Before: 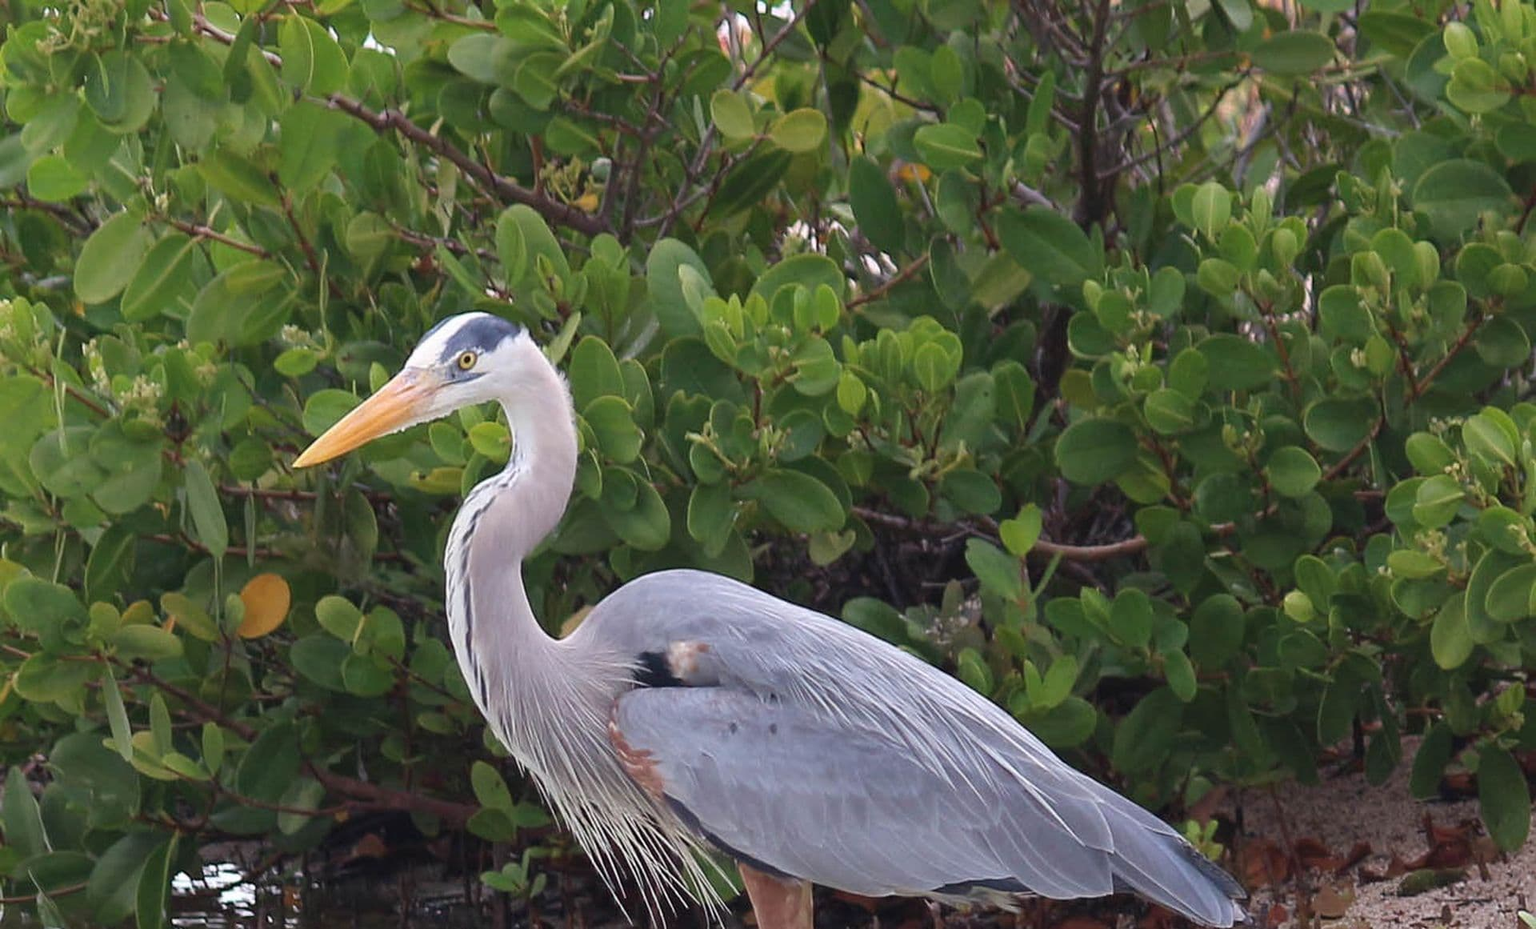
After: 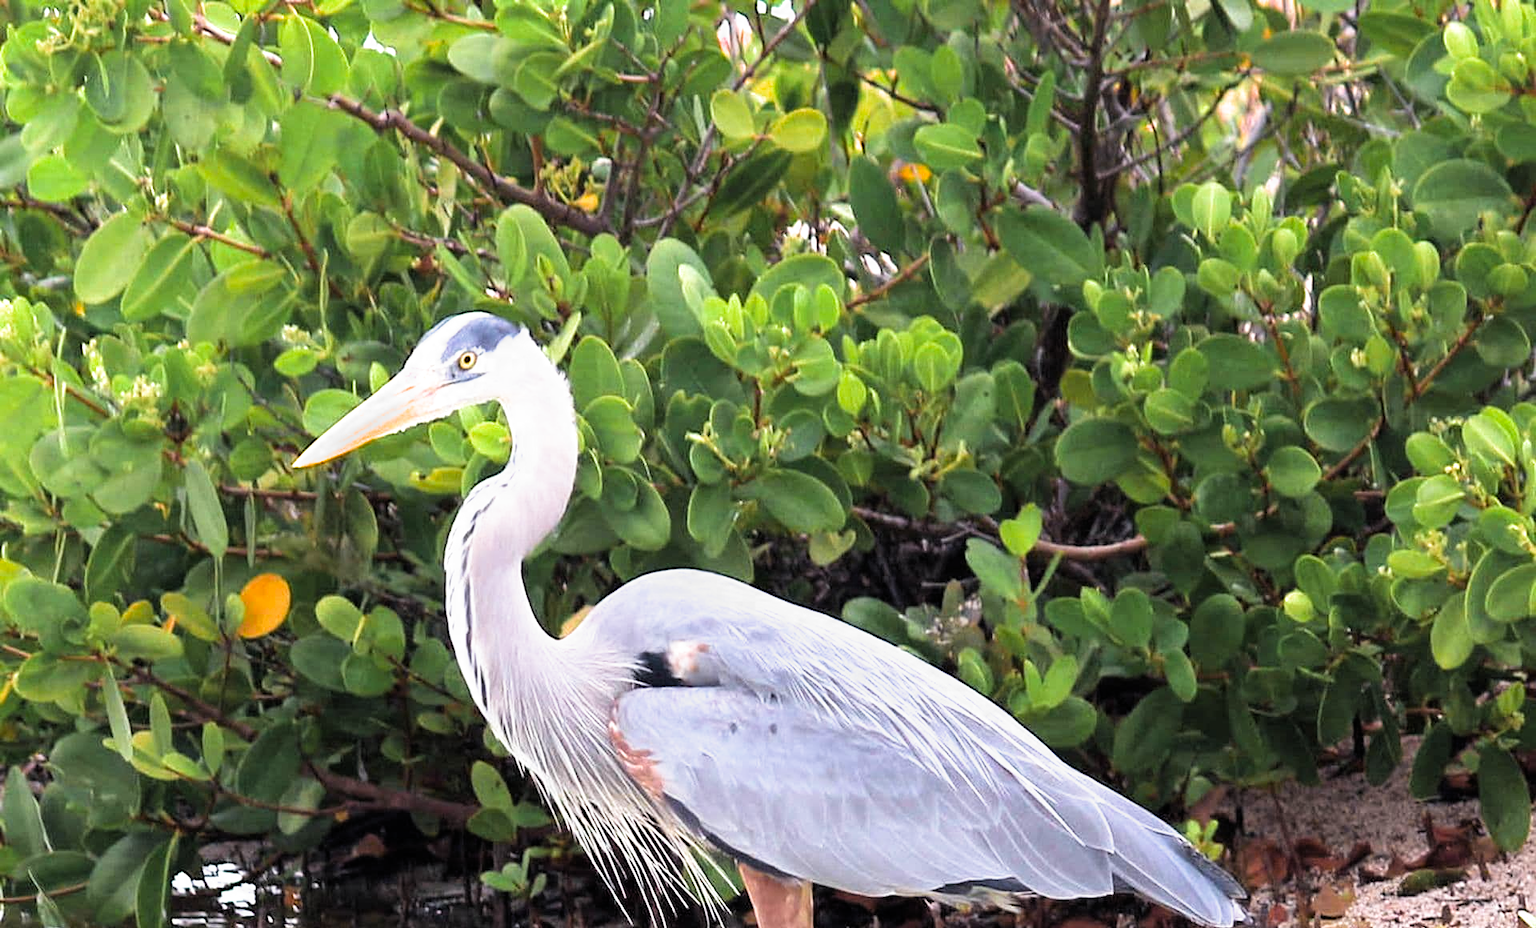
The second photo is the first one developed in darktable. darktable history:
filmic rgb: middle gray luminance 8.92%, black relative exposure -6.32 EV, white relative exposure 2.7 EV, target black luminance 0%, hardness 4.79, latitude 74.14%, contrast 1.341, shadows ↔ highlights balance 9.39%, add noise in highlights 0, color science v3 (2019), use custom middle-gray values true, contrast in highlights soft
color zones: curves: ch0 [(0.224, 0.526) (0.75, 0.5)]; ch1 [(0.055, 0.526) (0.224, 0.761) (0.377, 0.526) (0.75, 0.5)]
